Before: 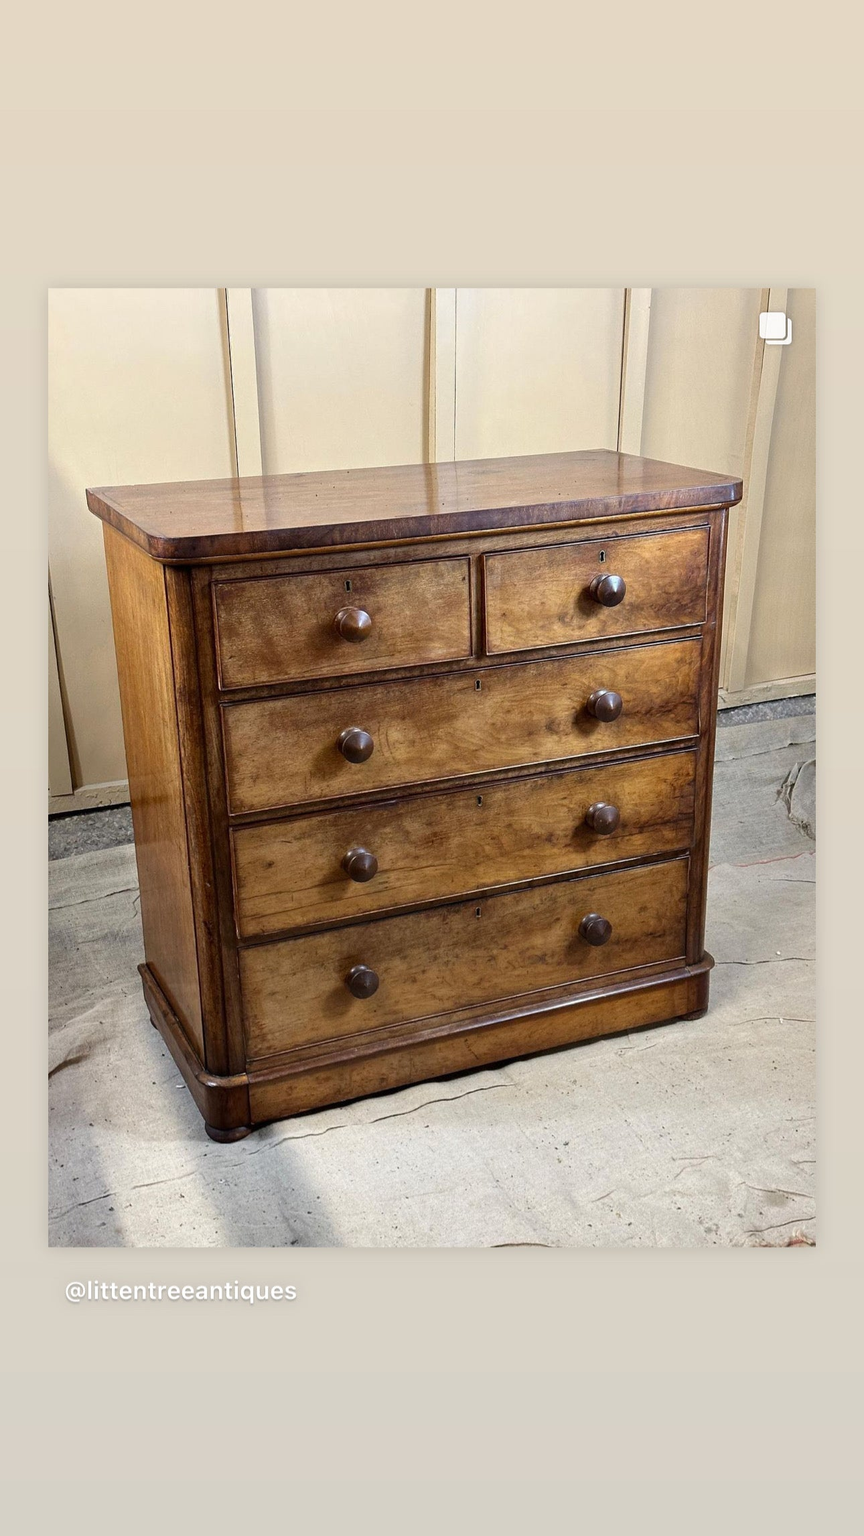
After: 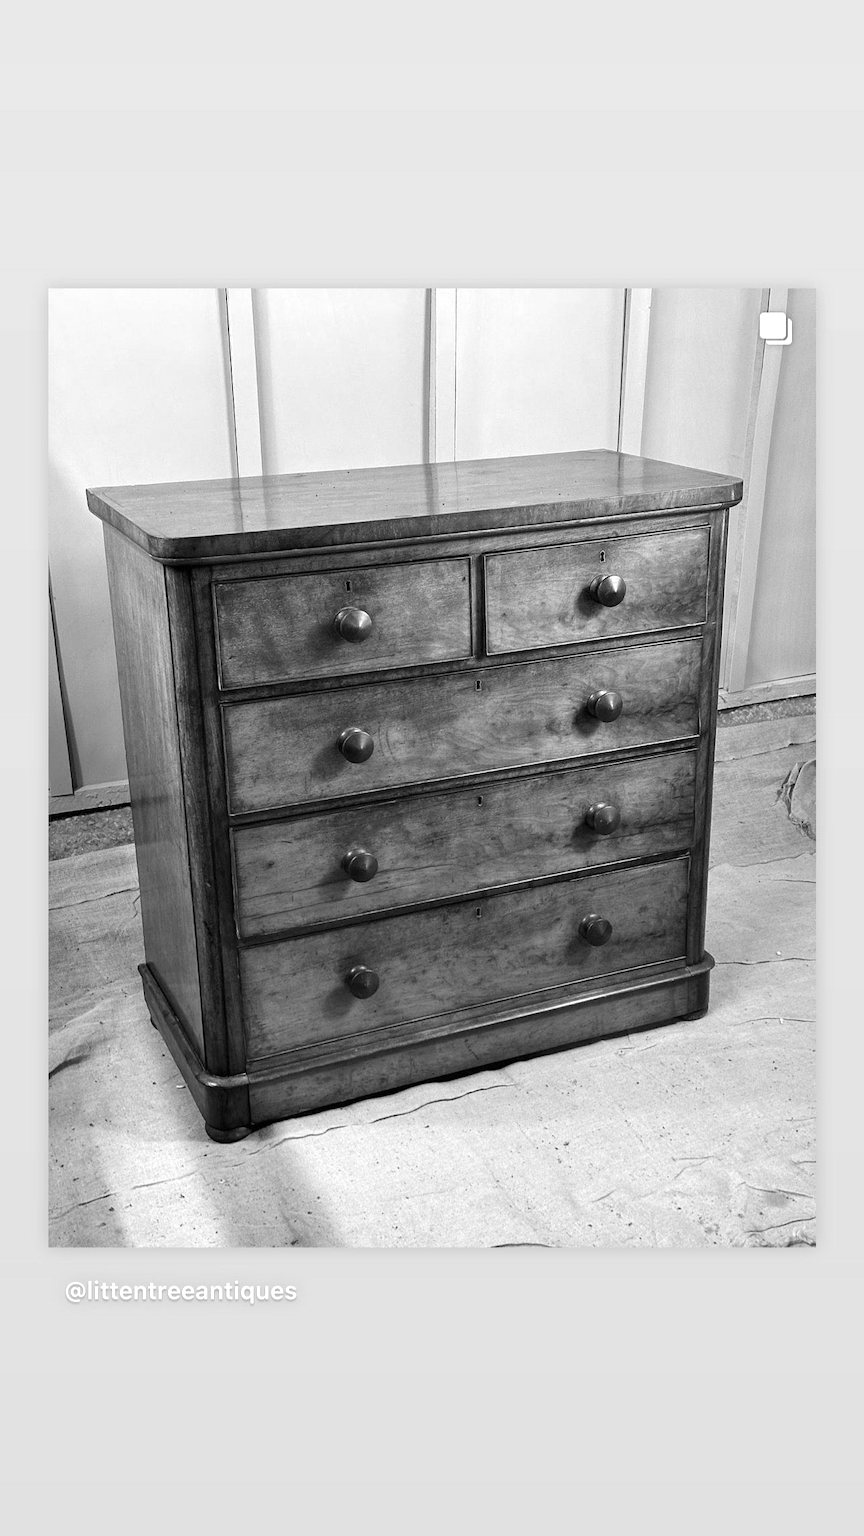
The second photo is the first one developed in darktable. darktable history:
color zones: curves: ch1 [(0, -0.394) (0.143, -0.394) (0.286, -0.394) (0.429, -0.392) (0.571, -0.391) (0.714, -0.391) (0.857, -0.391) (1, -0.394)]
color balance rgb: highlights gain › luminance 15.263%, highlights gain › chroma 3.95%, highlights gain › hue 211.88°, perceptual saturation grading › global saturation 21.118%, perceptual saturation grading › highlights -19.884%, perceptual saturation grading › shadows 29.672%, global vibrance 9.258%
